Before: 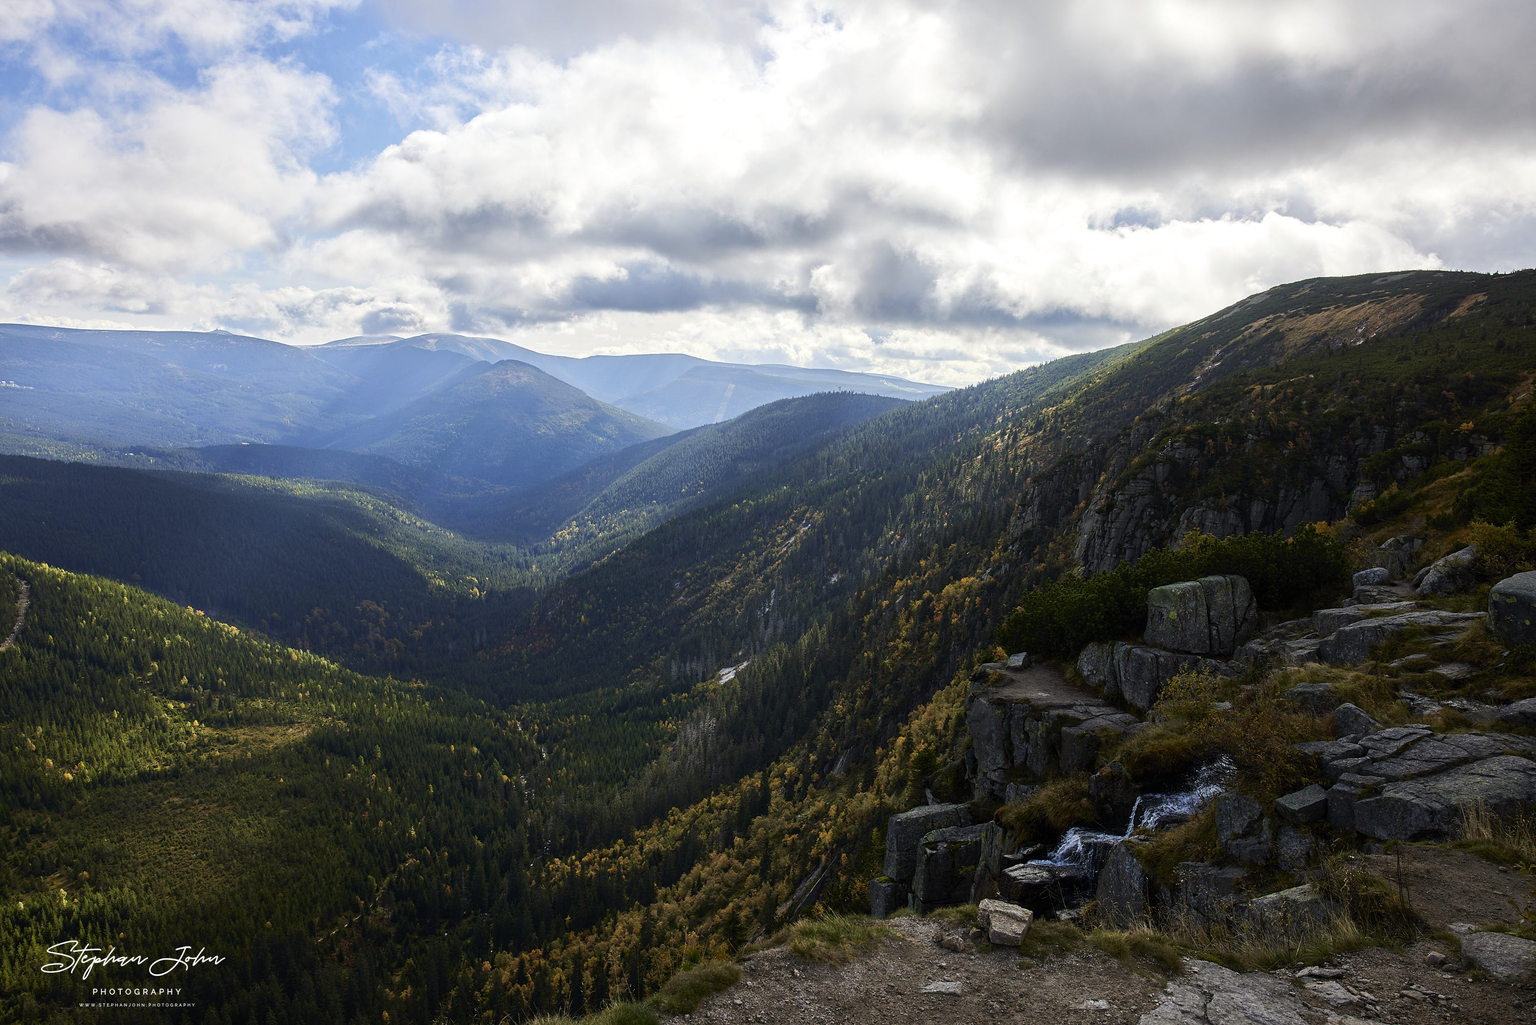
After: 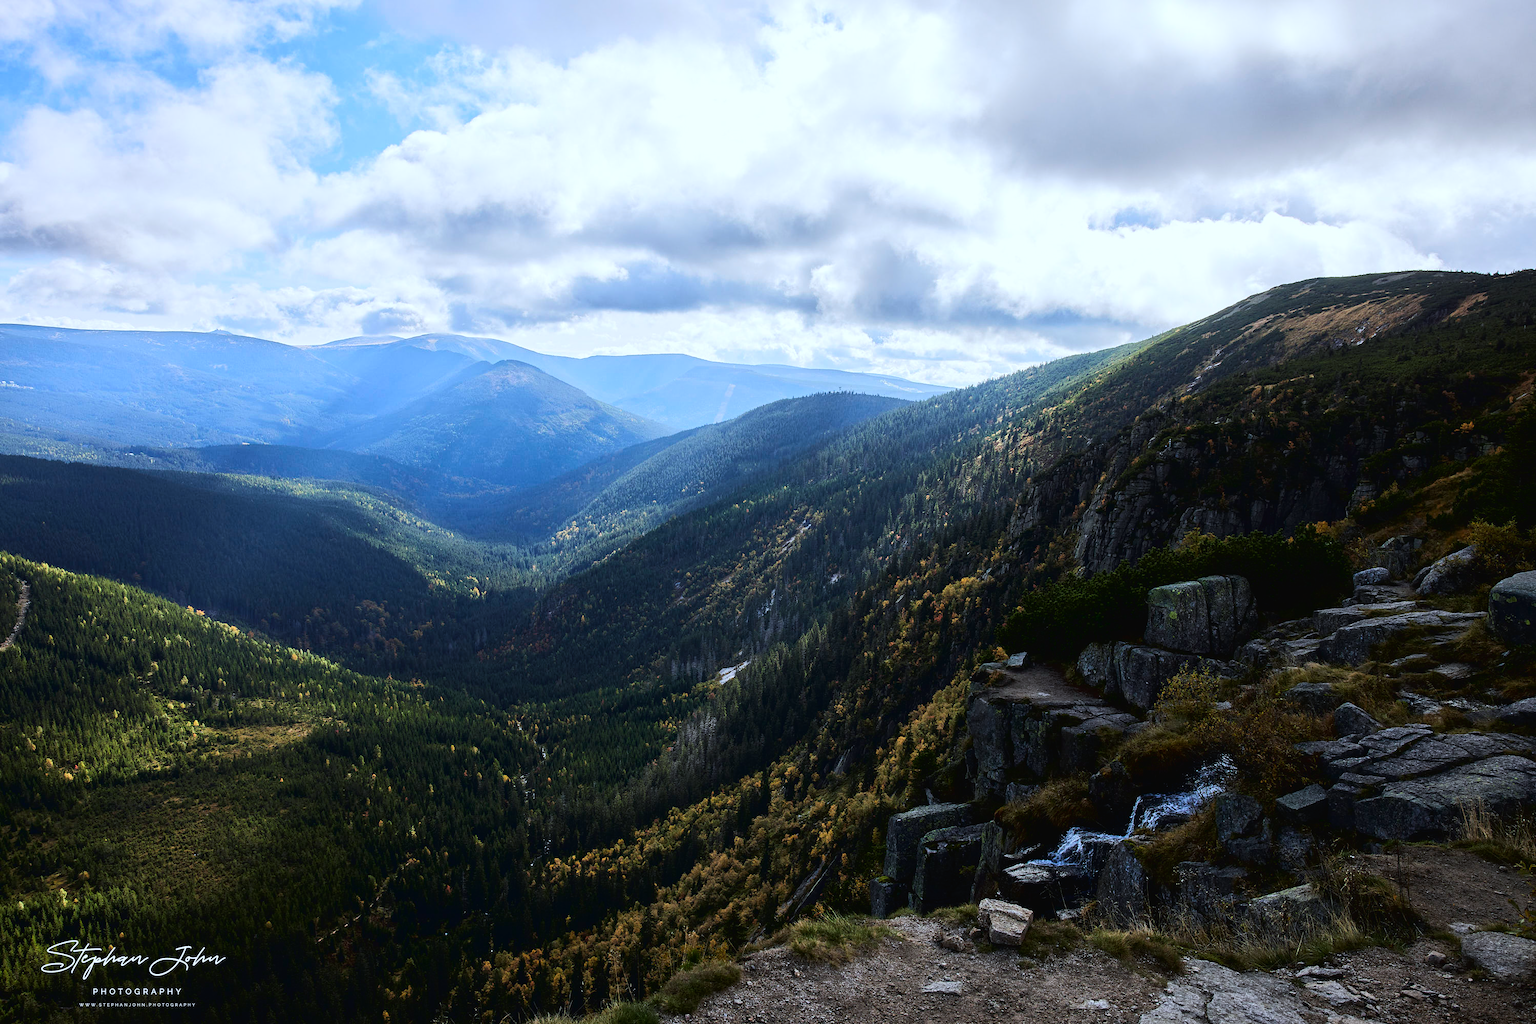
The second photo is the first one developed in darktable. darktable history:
tone curve: curves: ch0 [(0, 0.018) (0.061, 0.041) (0.205, 0.191) (0.289, 0.292) (0.39, 0.424) (0.493, 0.551) (0.666, 0.743) (0.795, 0.841) (1, 0.998)]; ch1 [(0, 0) (0.385, 0.343) (0.439, 0.415) (0.494, 0.498) (0.501, 0.501) (0.51, 0.509) (0.548, 0.563) (0.586, 0.61) (0.684, 0.658) (0.783, 0.804) (1, 1)]; ch2 [(0, 0) (0.304, 0.31) (0.403, 0.399) (0.441, 0.428) (0.47, 0.469) (0.498, 0.496) (0.524, 0.538) (0.566, 0.579) (0.648, 0.665) (0.697, 0.699) (1, 1)], color space Lab, linked channels, preserve colors none
color calibration: x 0.372, y 0.386, temperature 4284.46 K
